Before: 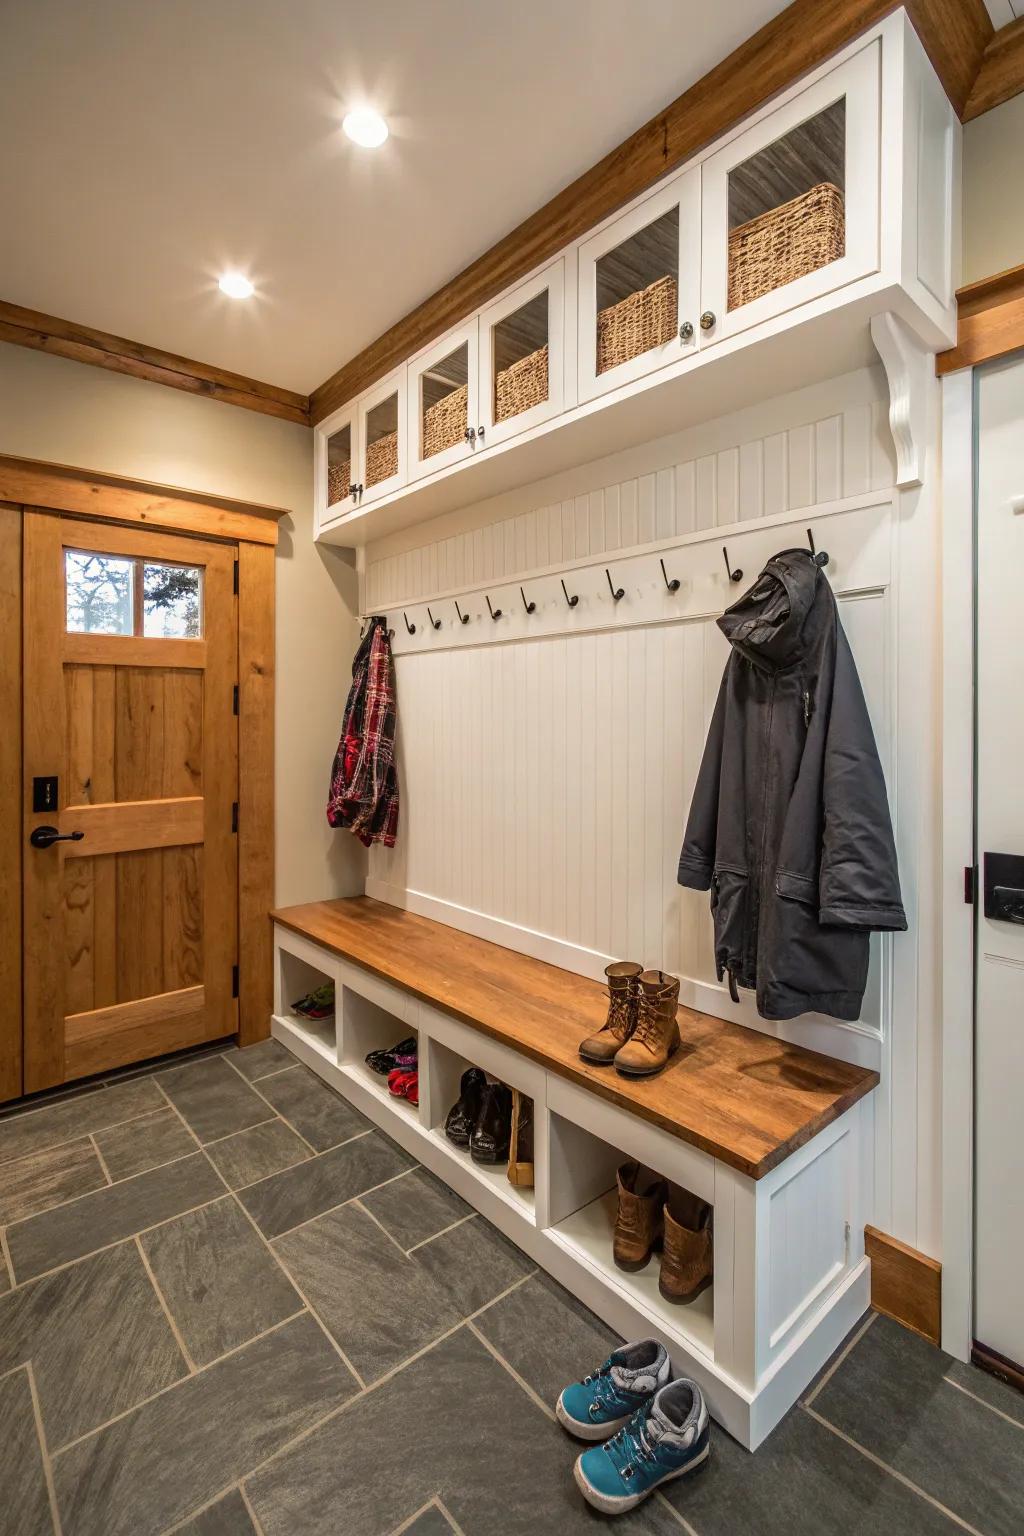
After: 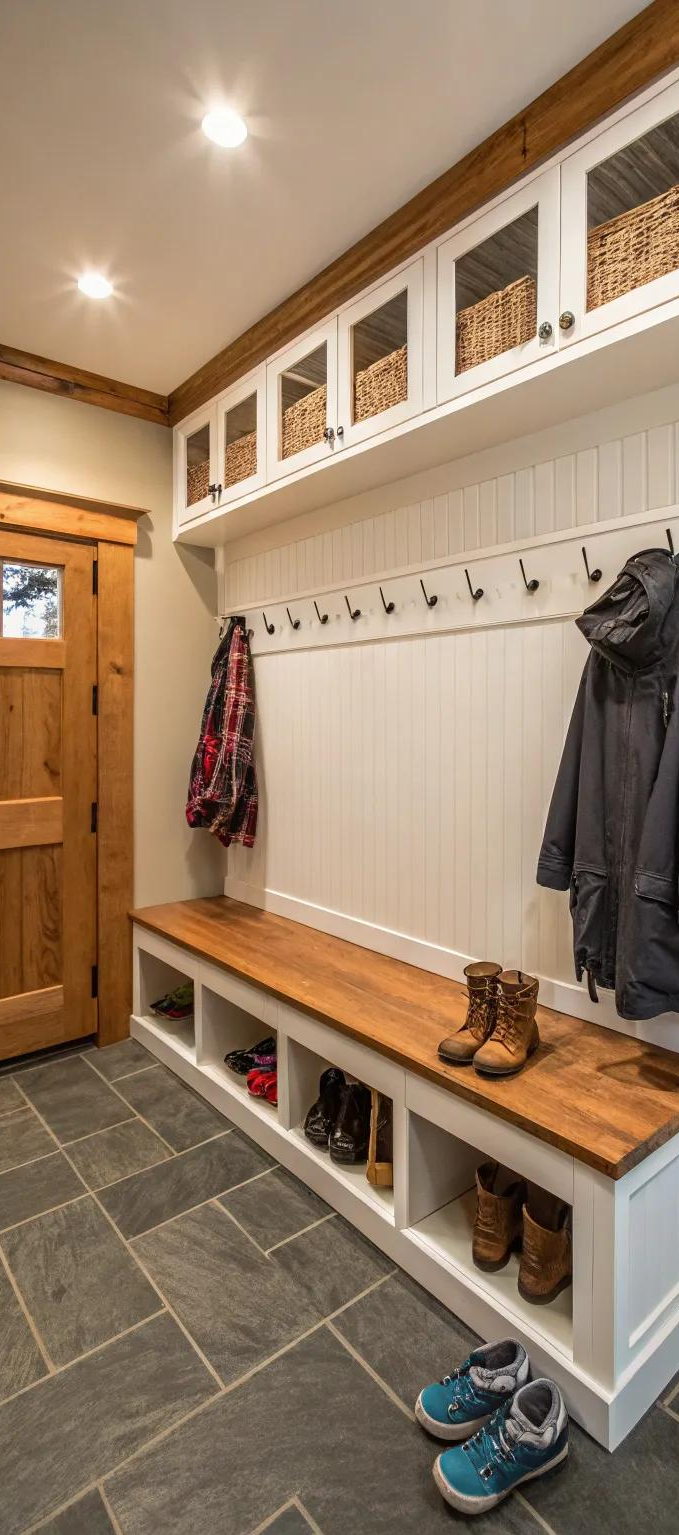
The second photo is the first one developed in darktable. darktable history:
crop and rotate: left 13.828%, right 19.783%
